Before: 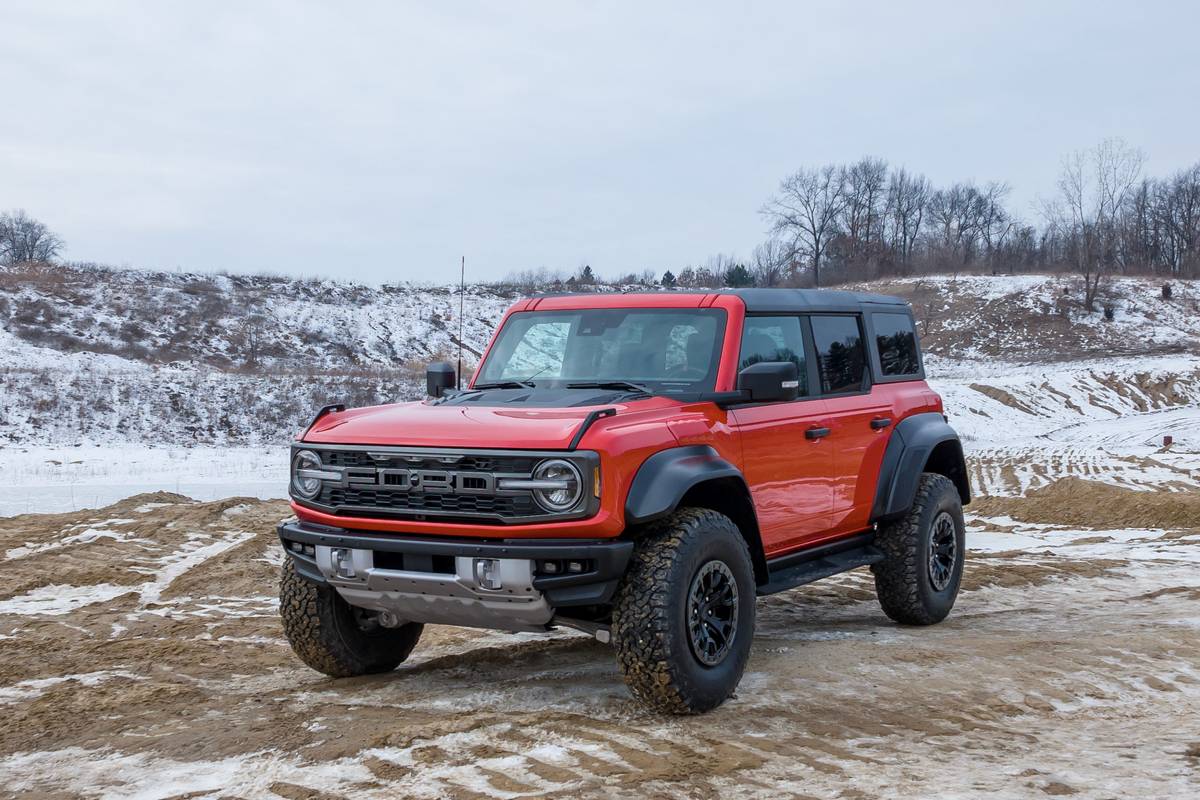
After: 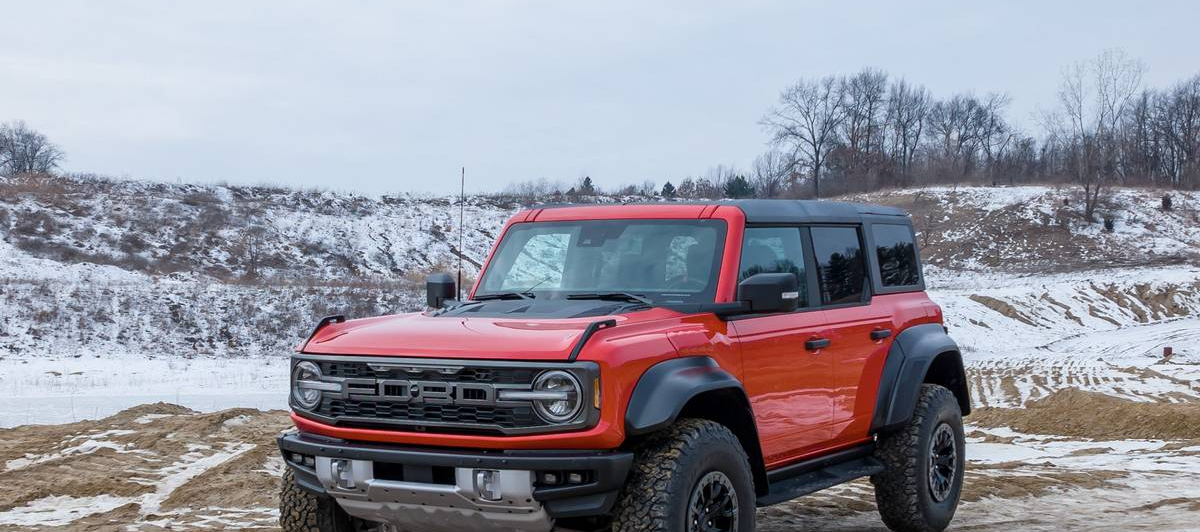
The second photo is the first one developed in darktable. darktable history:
crop: top 11.141%, bottom 22.346%
